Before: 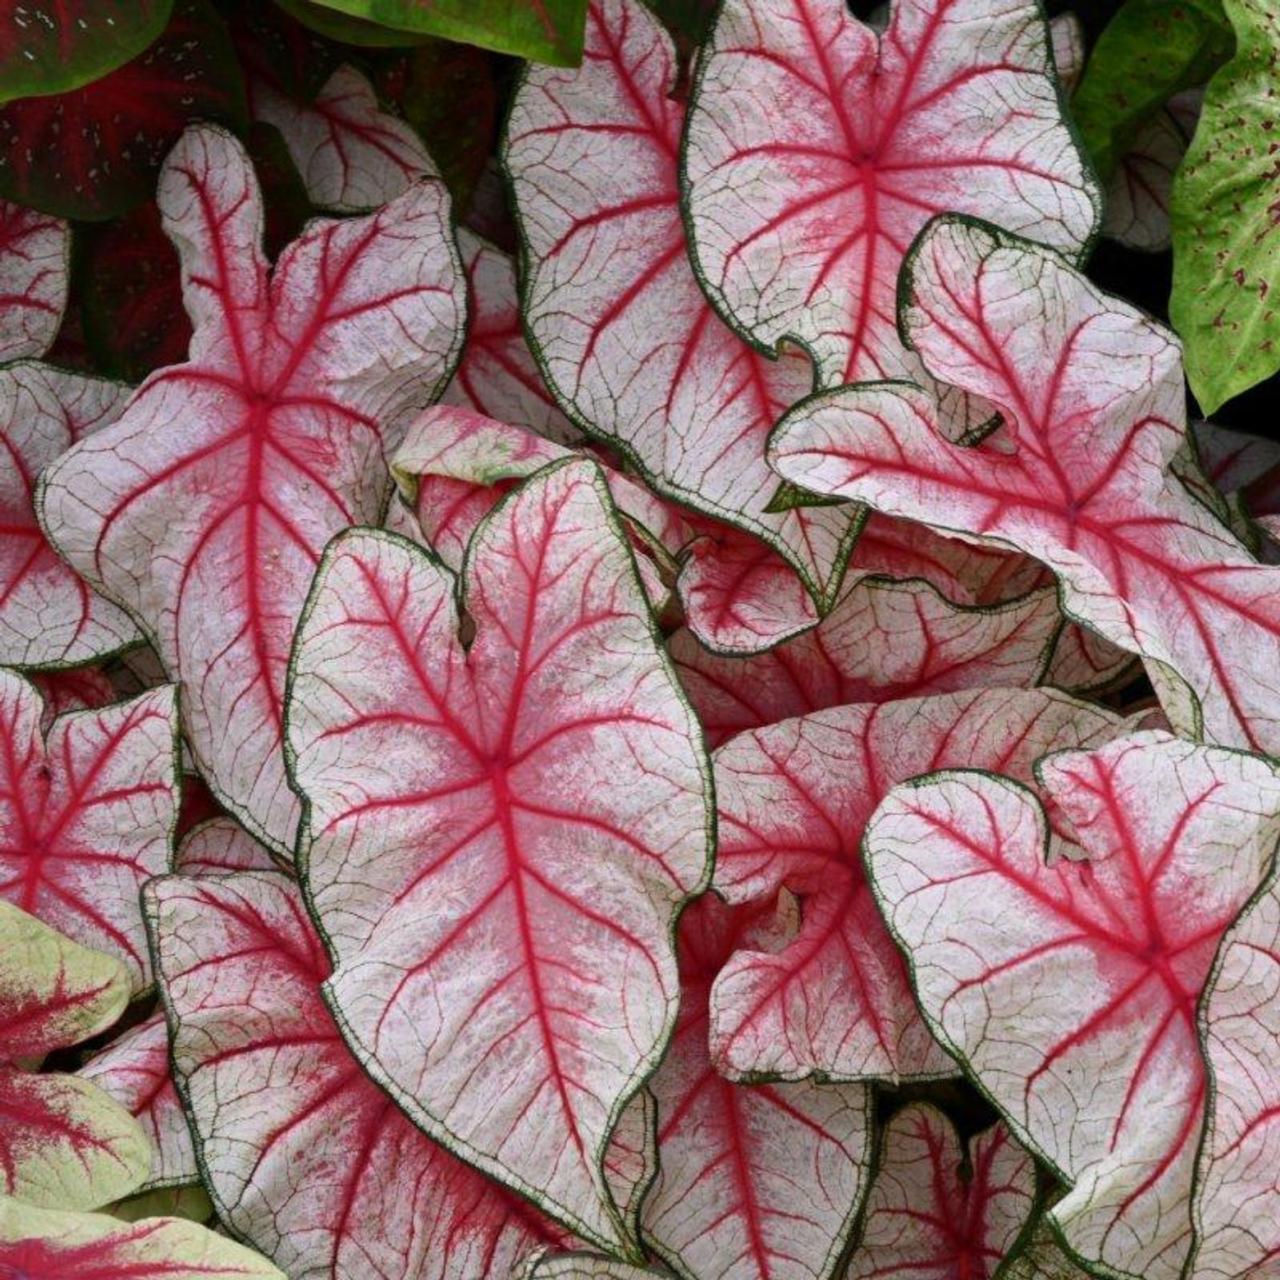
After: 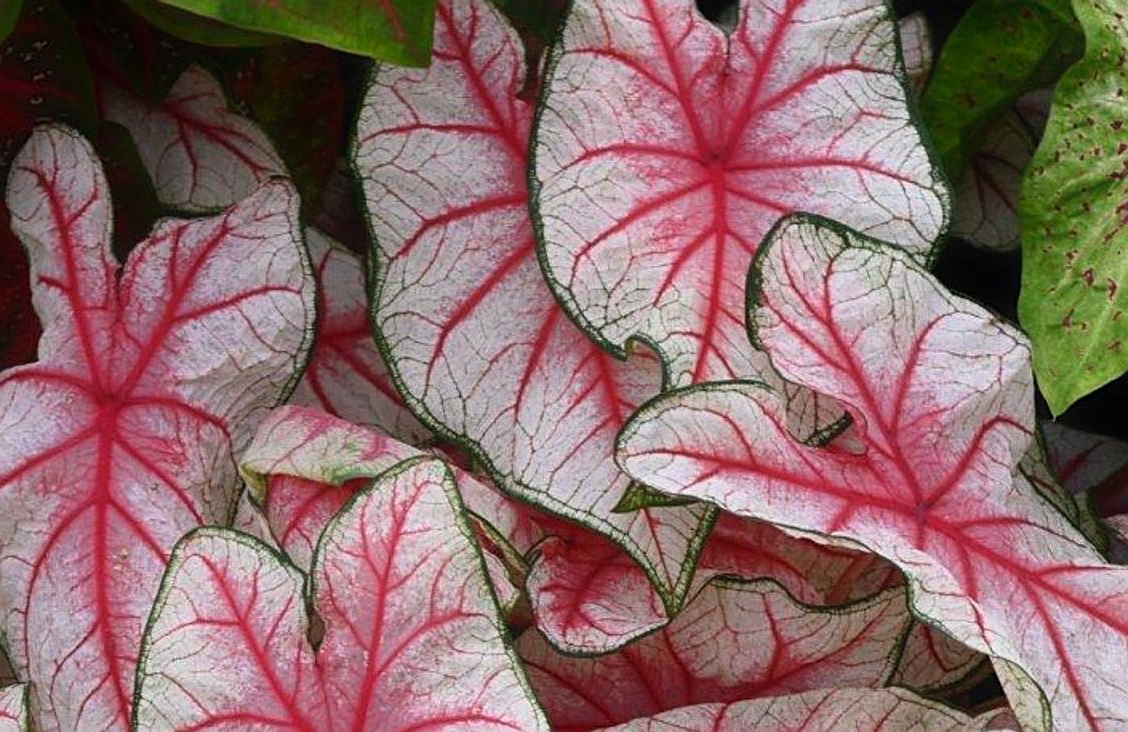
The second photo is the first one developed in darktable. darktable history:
shadows and highlights: shadows 0, highlights 40
crop and rotate: left 11.812%, bottom 42.776%
contrast equalizer: y [[0.5, 0.486, 0.447, 0.446, 0.489, 0.5], [0.5 ×6], [0.5 ×6], [0 ×6], [0 ×6]]
sharpen: on, module defaults
